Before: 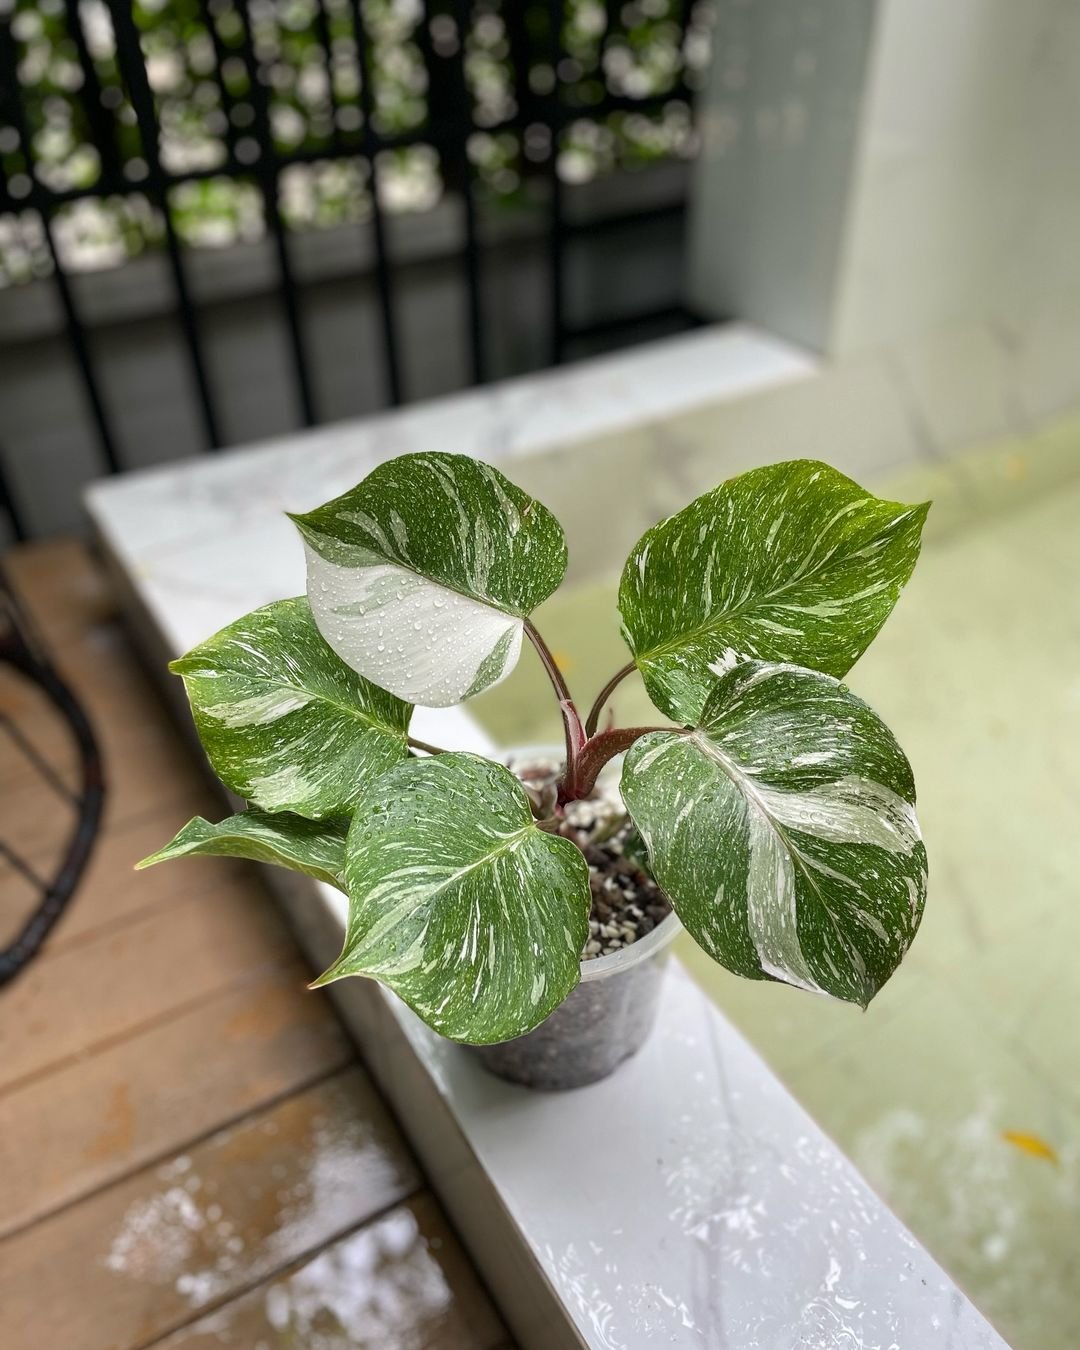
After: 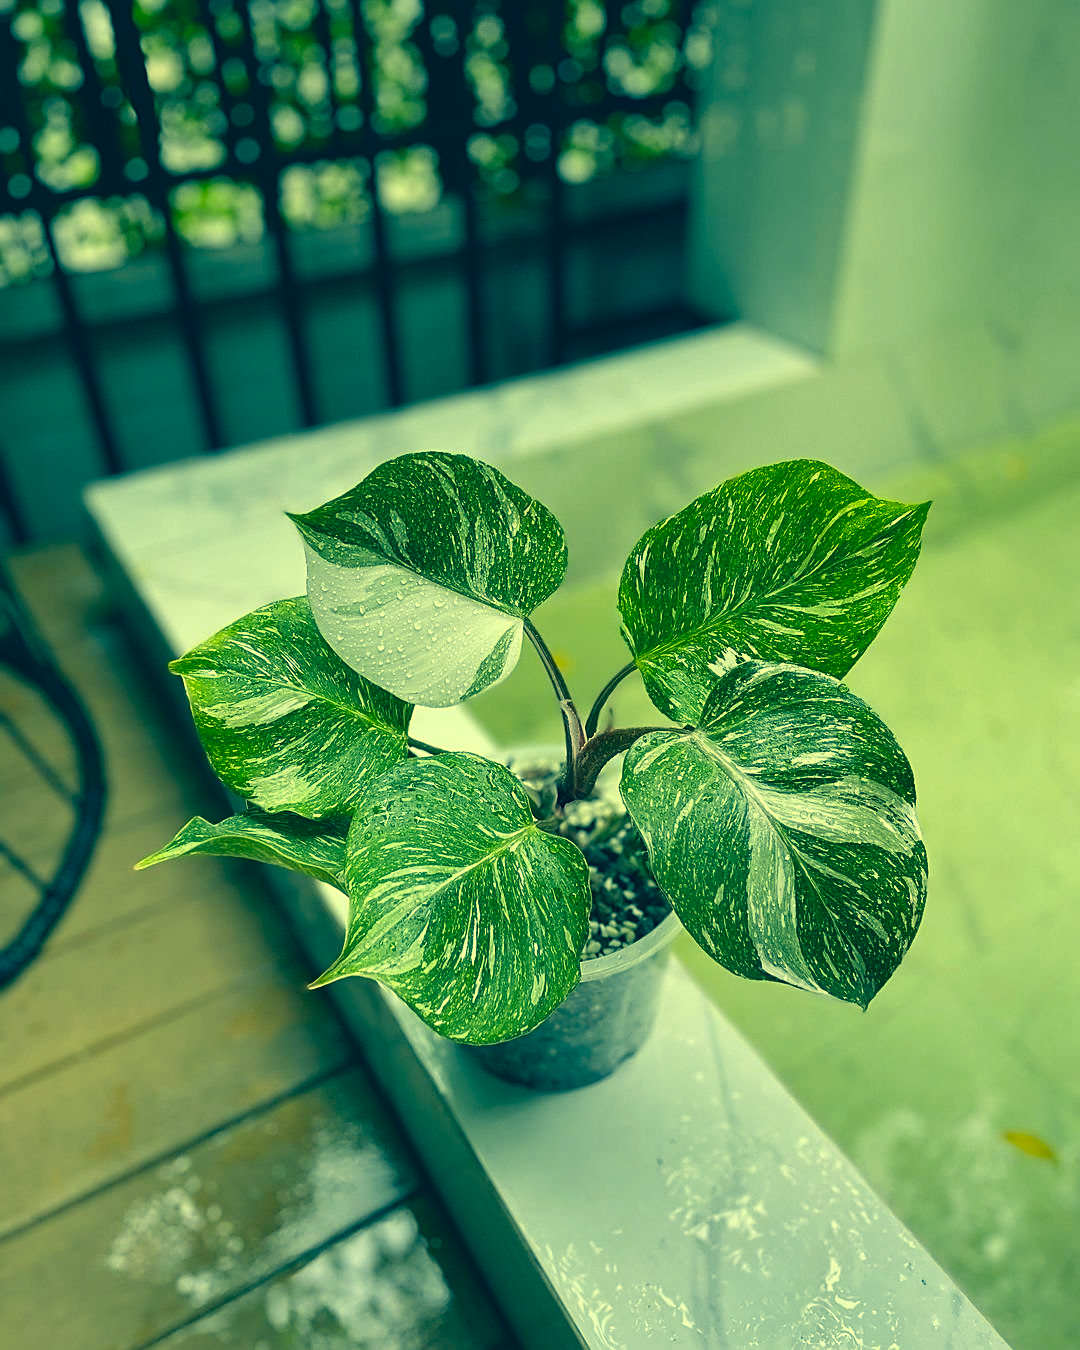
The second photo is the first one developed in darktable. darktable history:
shadows and highlights: shadows 34.3, highlights -35.22, soften with gaussian
sharpen: on, module defaults
color correction: highlights a* -15.79, highlights b* 39.9, shadows a* -39.51, shadows b* -26.39
